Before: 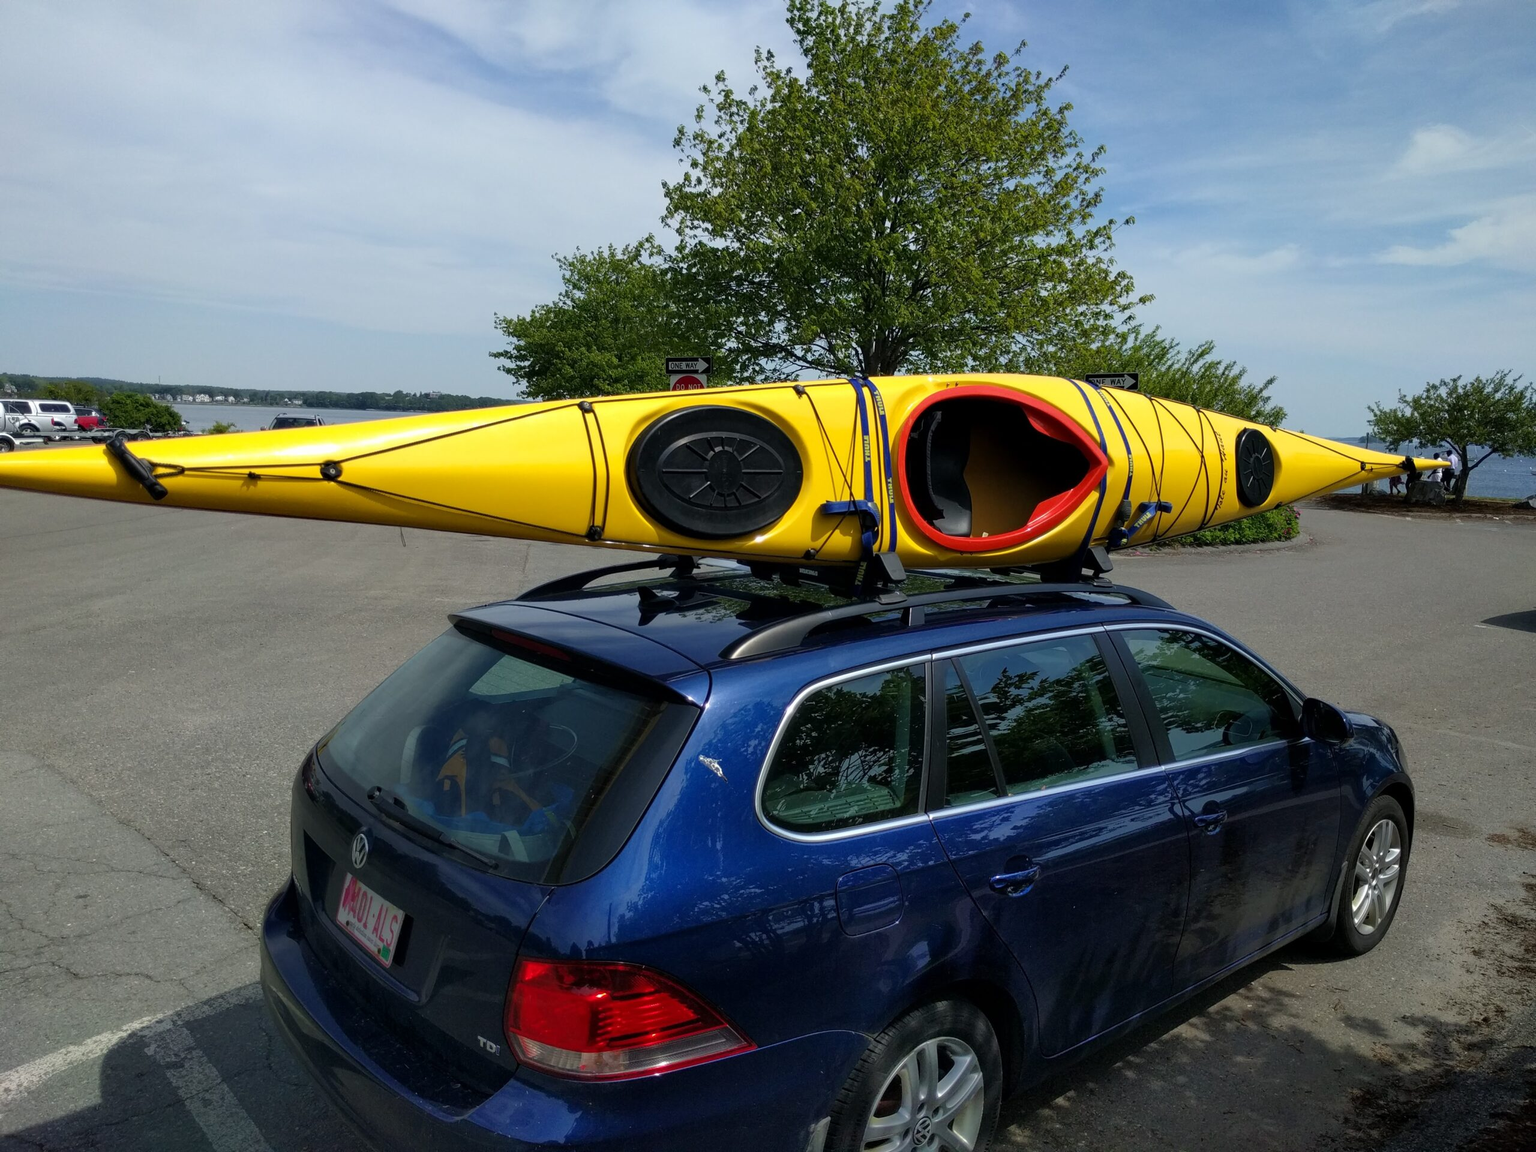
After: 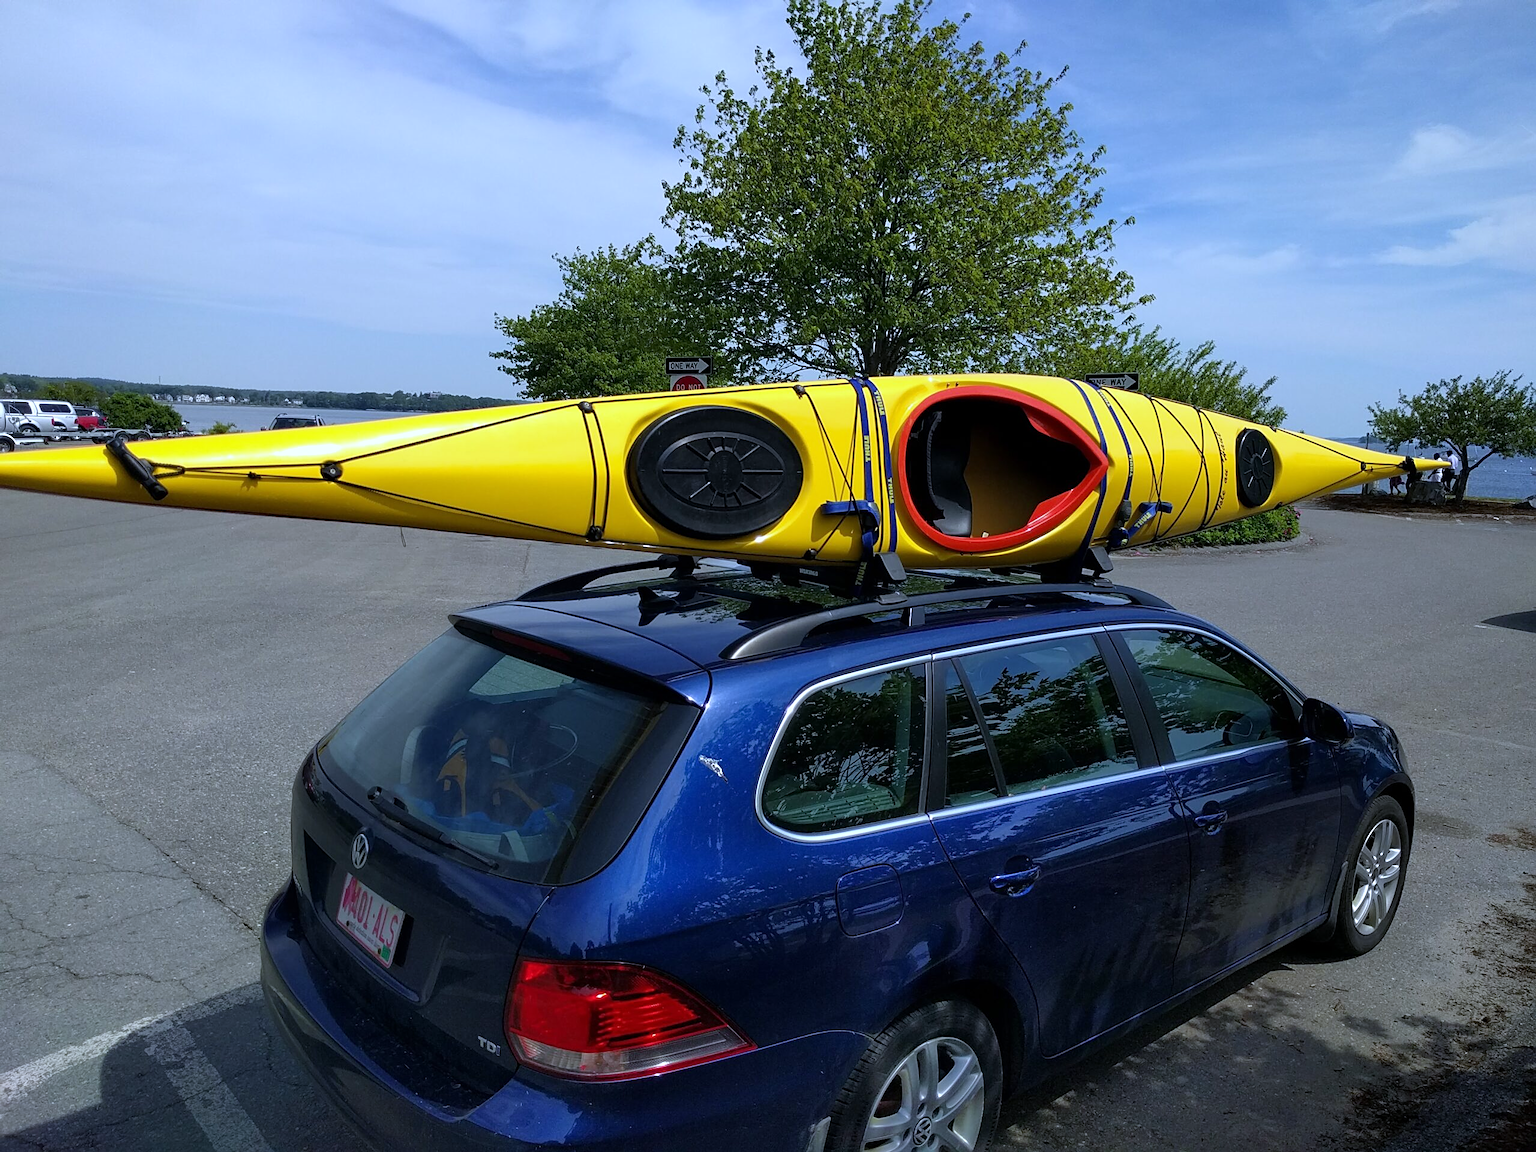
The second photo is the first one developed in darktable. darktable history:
white balance: red 0.948, green 1.02, blue 1.176
sharpen: on, module defaults
